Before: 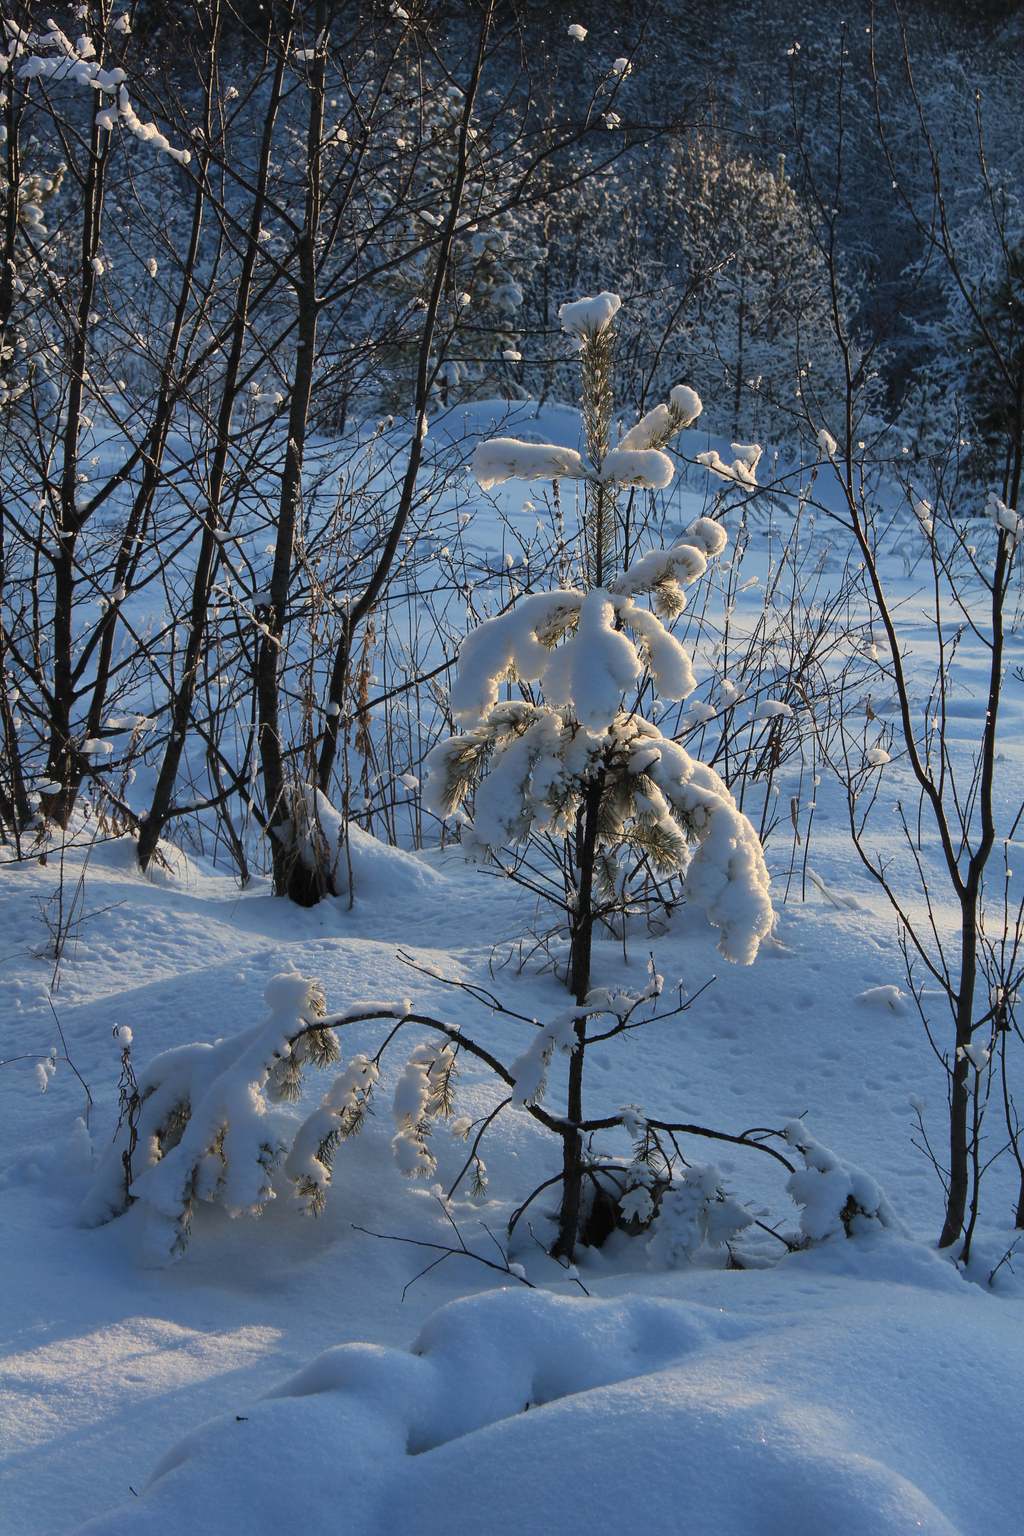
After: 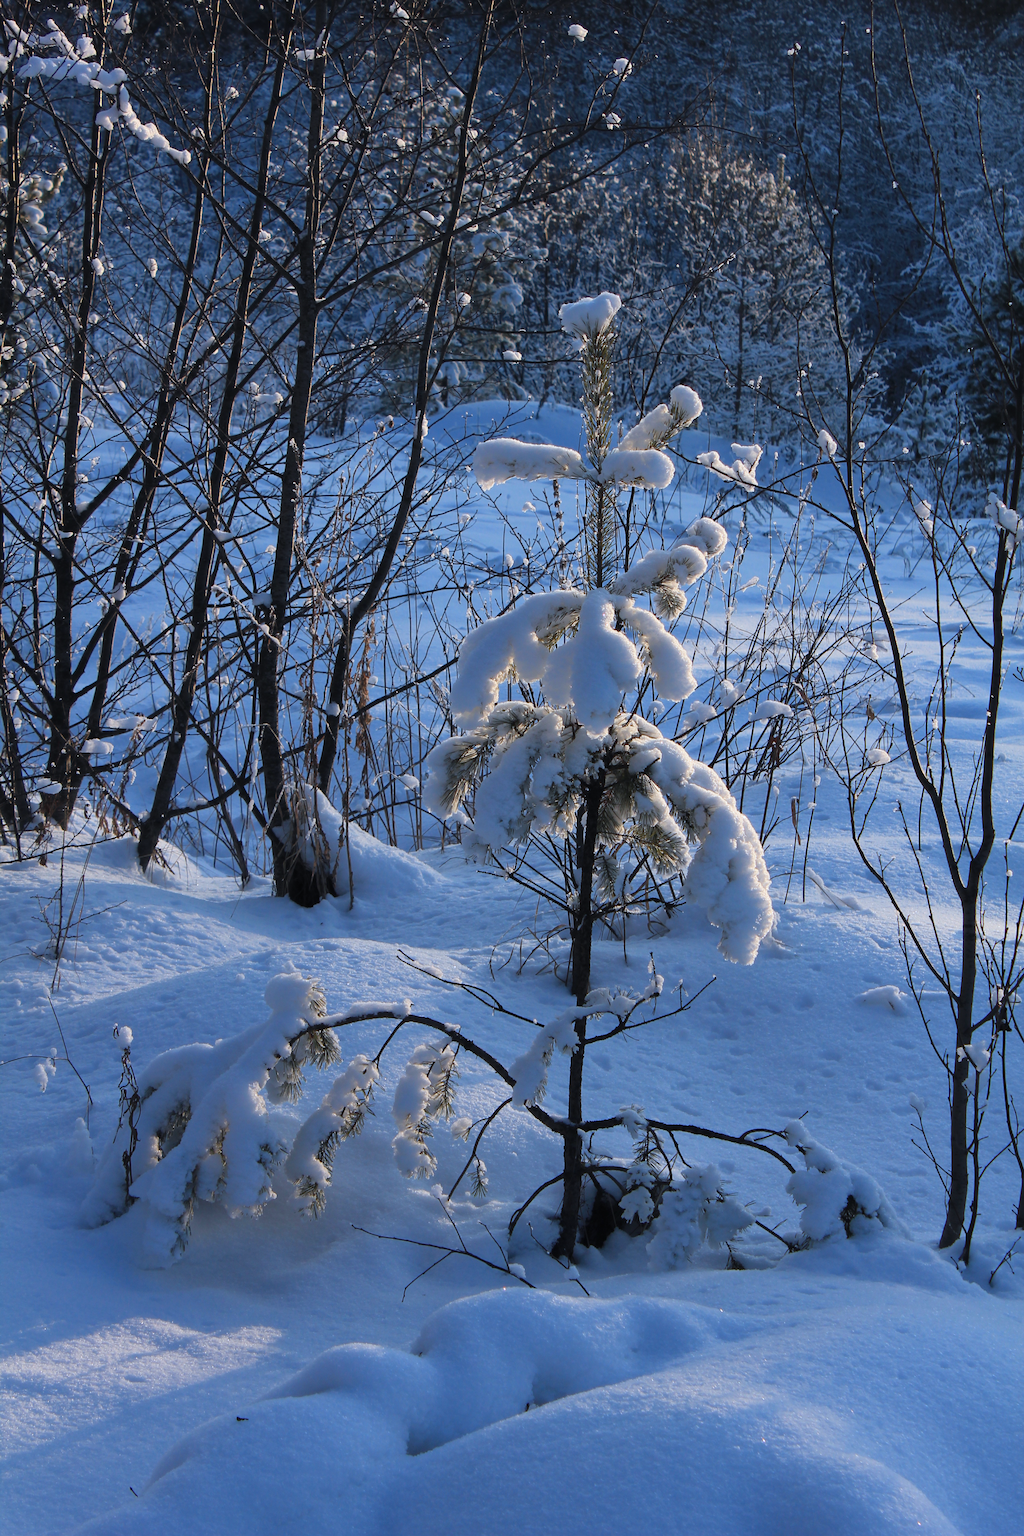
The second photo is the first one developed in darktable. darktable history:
color calibration: gray › normalize channels true, illuminant as shot in camera, x 0.37, y 0.382, temperature 4318.53 K, gamut compression 0.002
